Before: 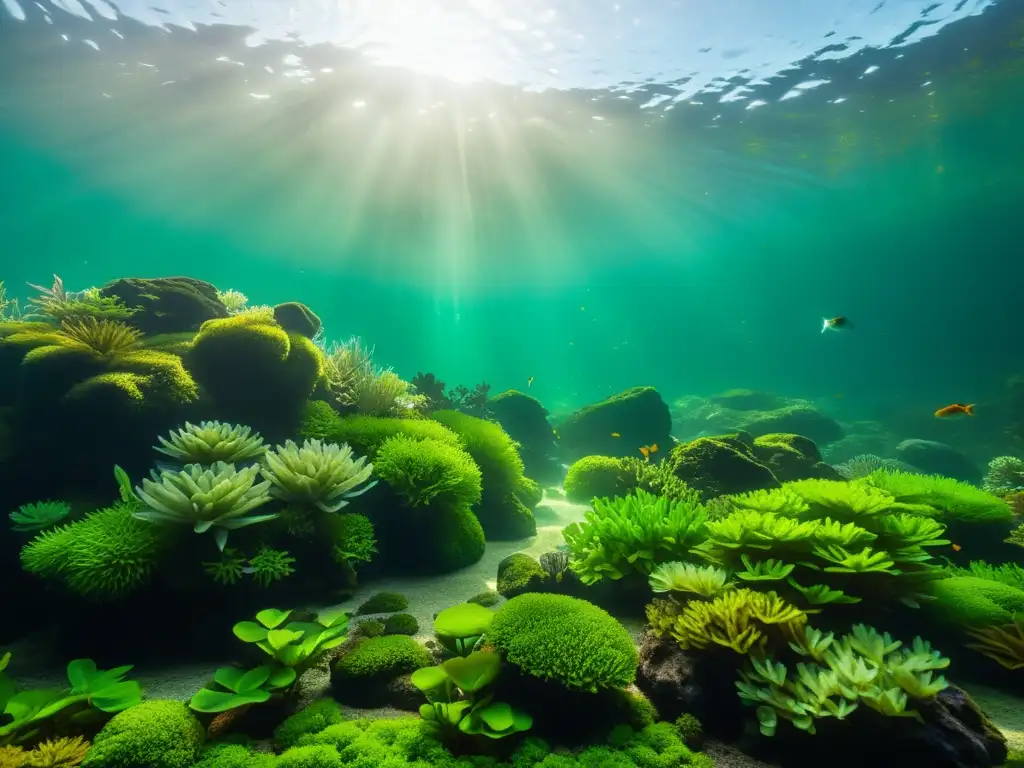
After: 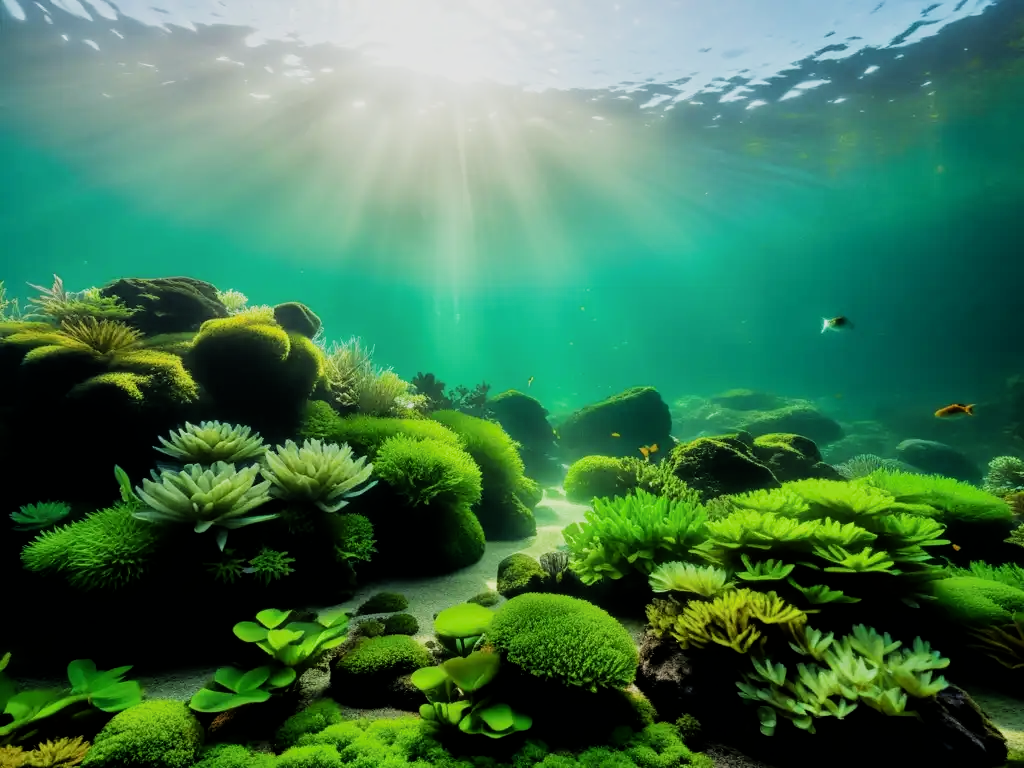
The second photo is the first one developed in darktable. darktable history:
filmic rgb: black relative exposure -5.08 EV, white relative exposure 3.99 EV, hardness 2.88, contrast 1.301, highlights saturation mix -31.11%
